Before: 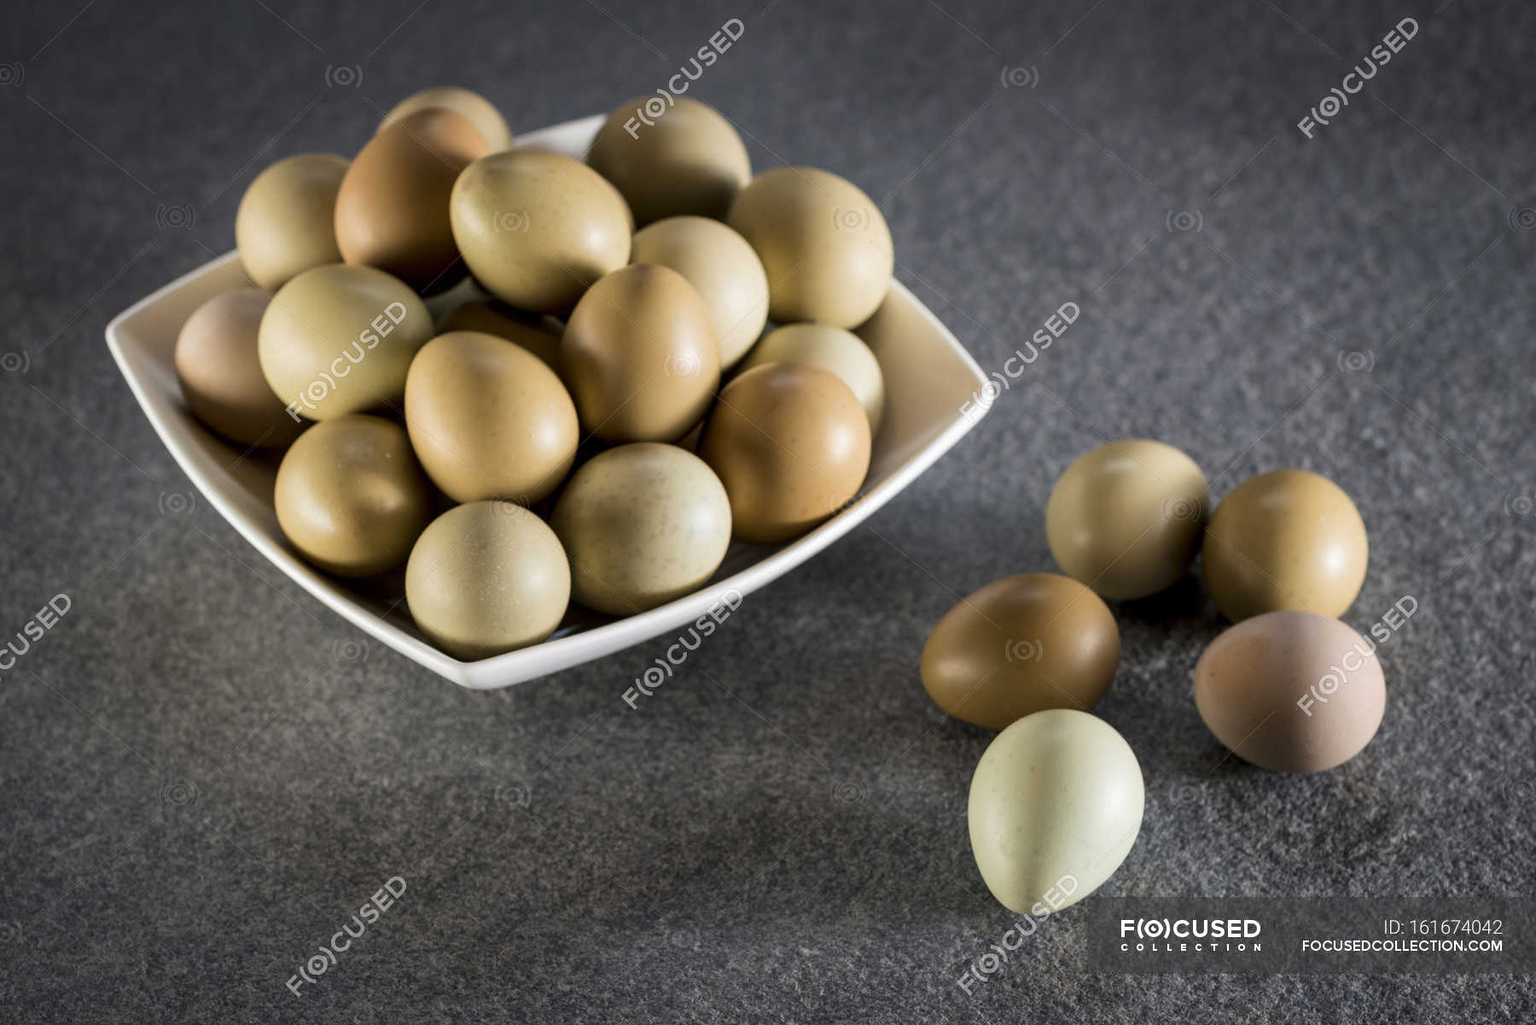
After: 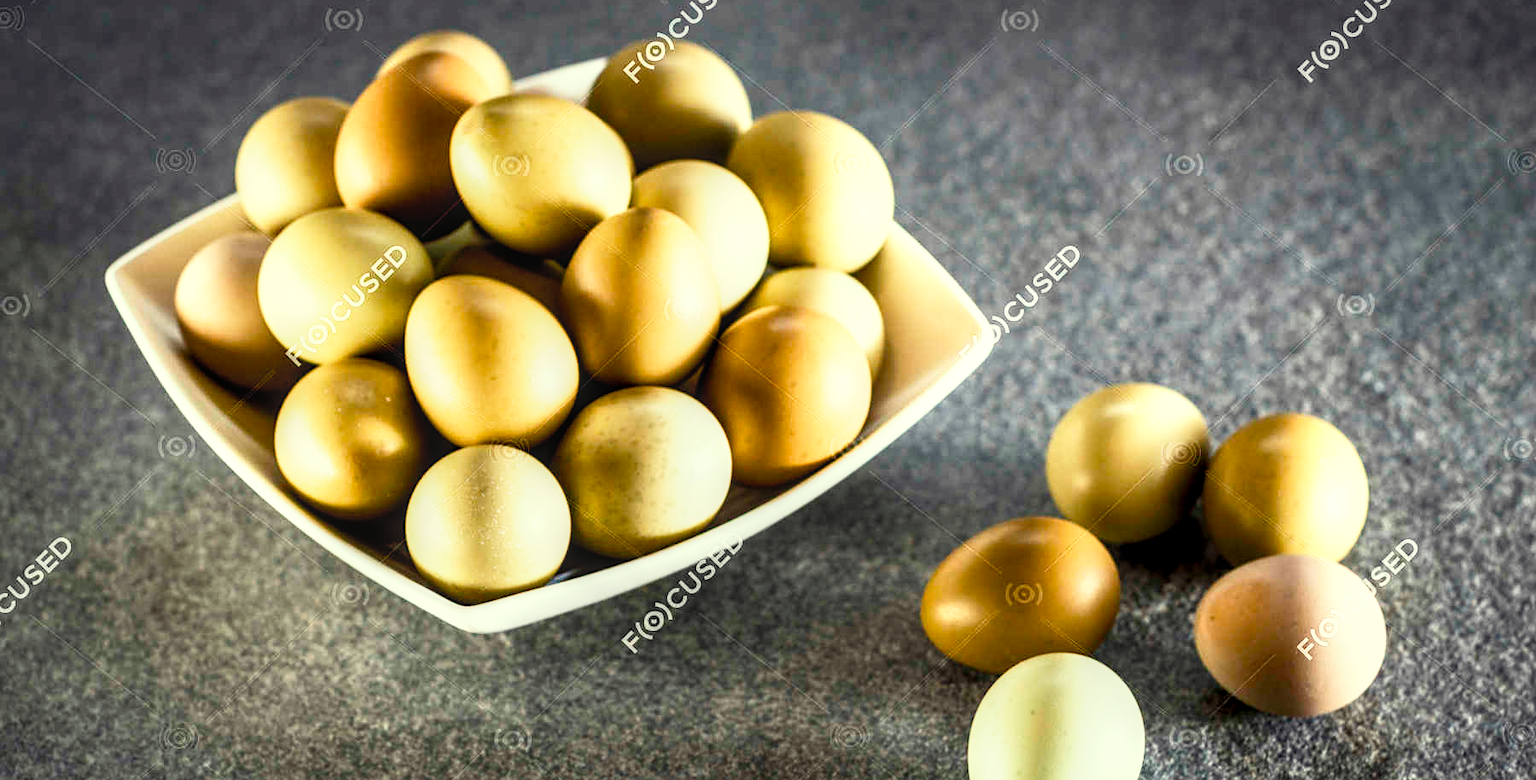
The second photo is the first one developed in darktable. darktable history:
contrast brightness saturation: contrast 0.202, brightness 0.162, saturation 0.215
crop: top 5.572%, bottom 18.217%
sharpen: amount 0.201
base curve: curves: ch0 [(0, 0) (0.088, 0.125) (0.176, 0.251) (0.354, 0.501) (0.613, 0.749) (1, 0.877)], preserve colors none
local contrast: detail 130%
color correction: highlights a* -5.66, highlights b* 10.85
color balance rgb: perceptual saturation grading › global saturation 0.4%, perceptual saturation grading › highlights -33.667%, perceptual saturation grading › mid-tones 14.977%, perceptual saturation grading › shadows 48.474%, perceptual brilliance grading › highlights 16.073%, perceptual brilliance grading › shadows -13.659%, global vibrance 20%
